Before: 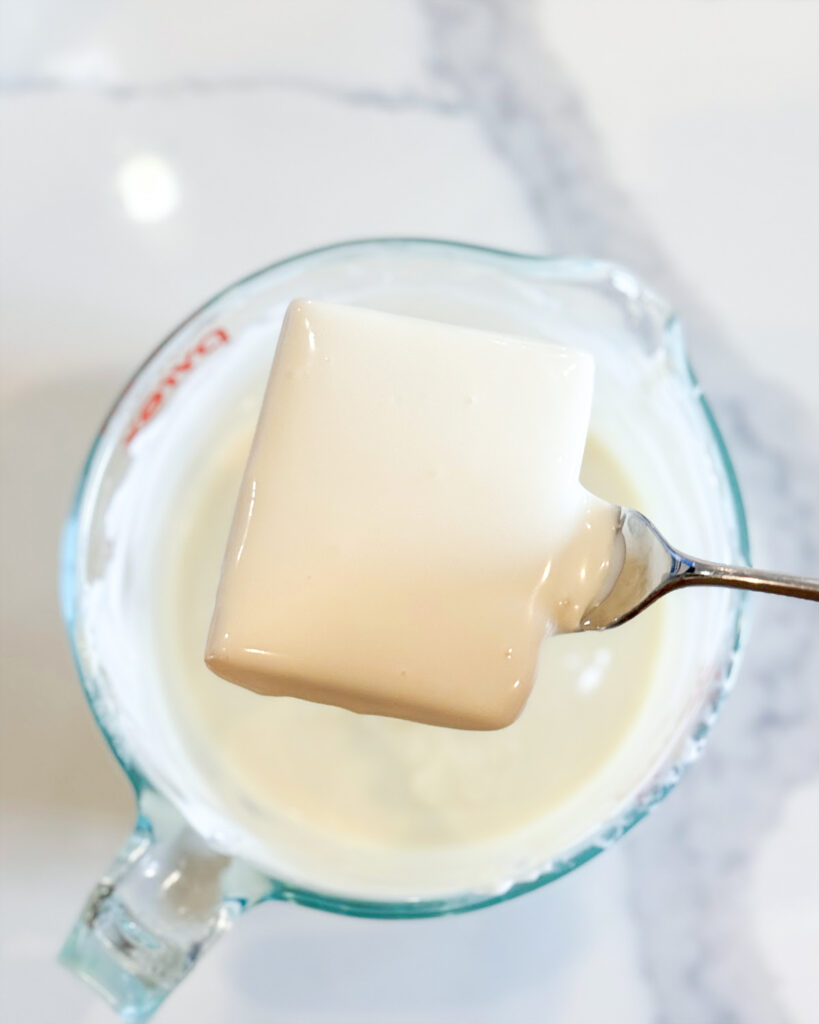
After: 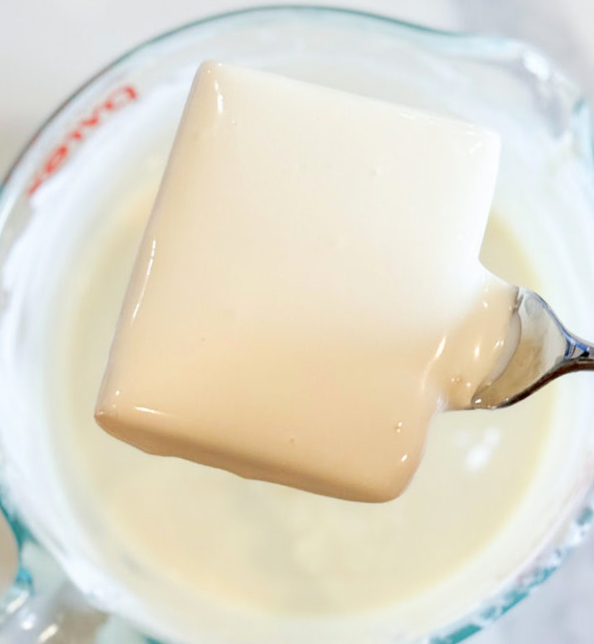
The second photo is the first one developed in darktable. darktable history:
crop and rotate: angle -3.37°, left 9.79%, top 20.73%, right 12.42%, bottom 11.82%
local contrast: mode bilateral grid, contrast 100, coarseness 100, detail 91%, midtone range 0.2
velvia: strength 6%
